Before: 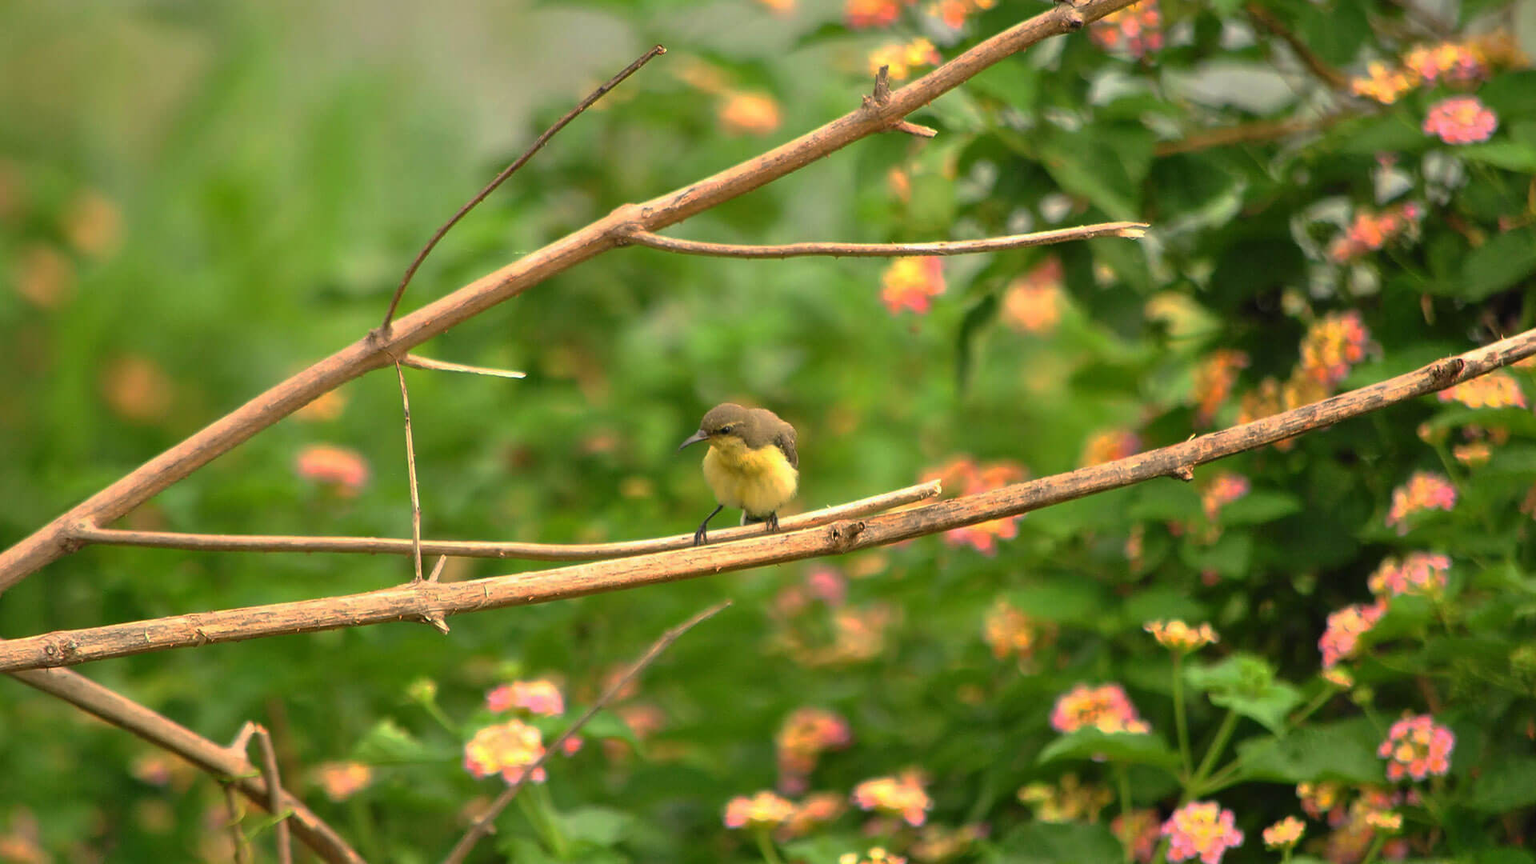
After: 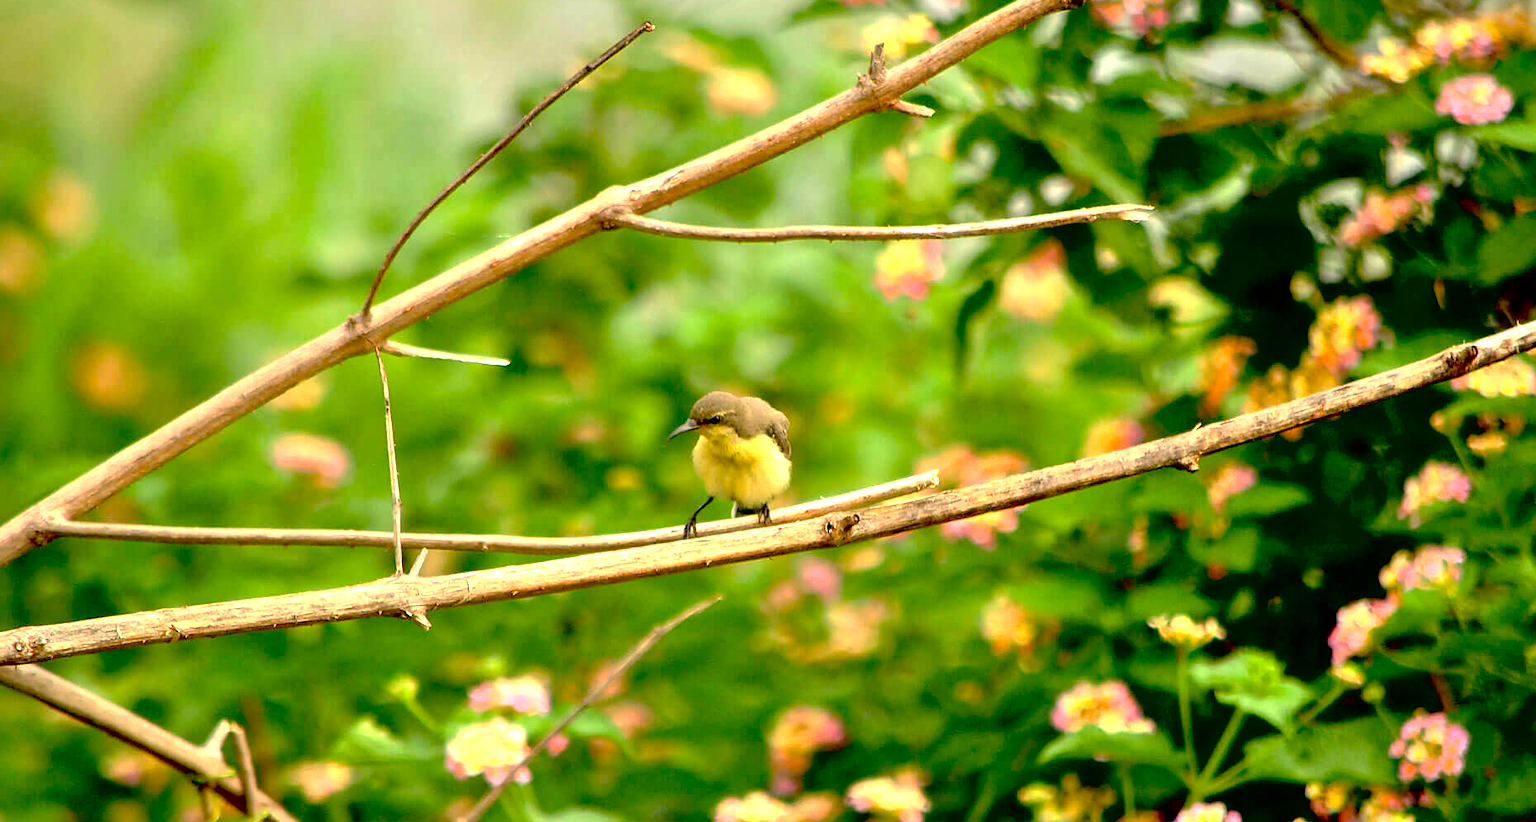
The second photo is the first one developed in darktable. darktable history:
crop: left 2.094%, top 2.807%, right 1.017%, bottom 4.883%
exposure: black level correction 0.036, exposure 0.904 EV, compensate exposure bias true, compensate highlight preservation false
contrast brightness saturation: saturation -0.063
